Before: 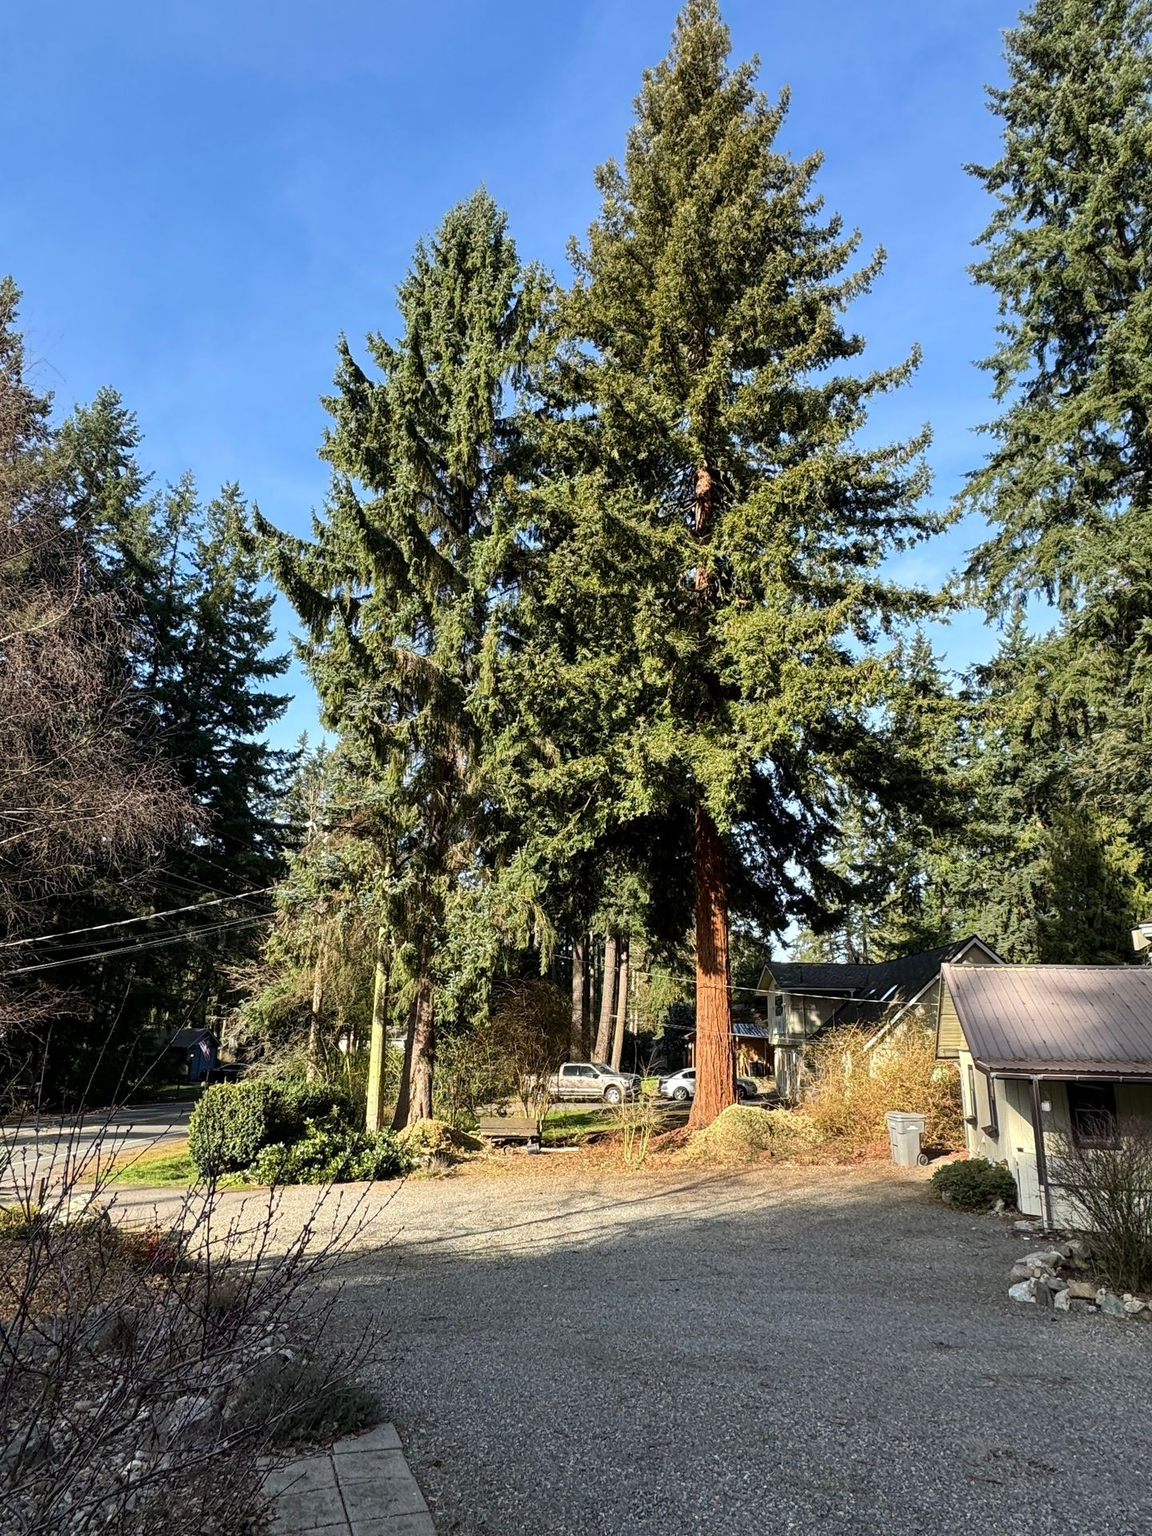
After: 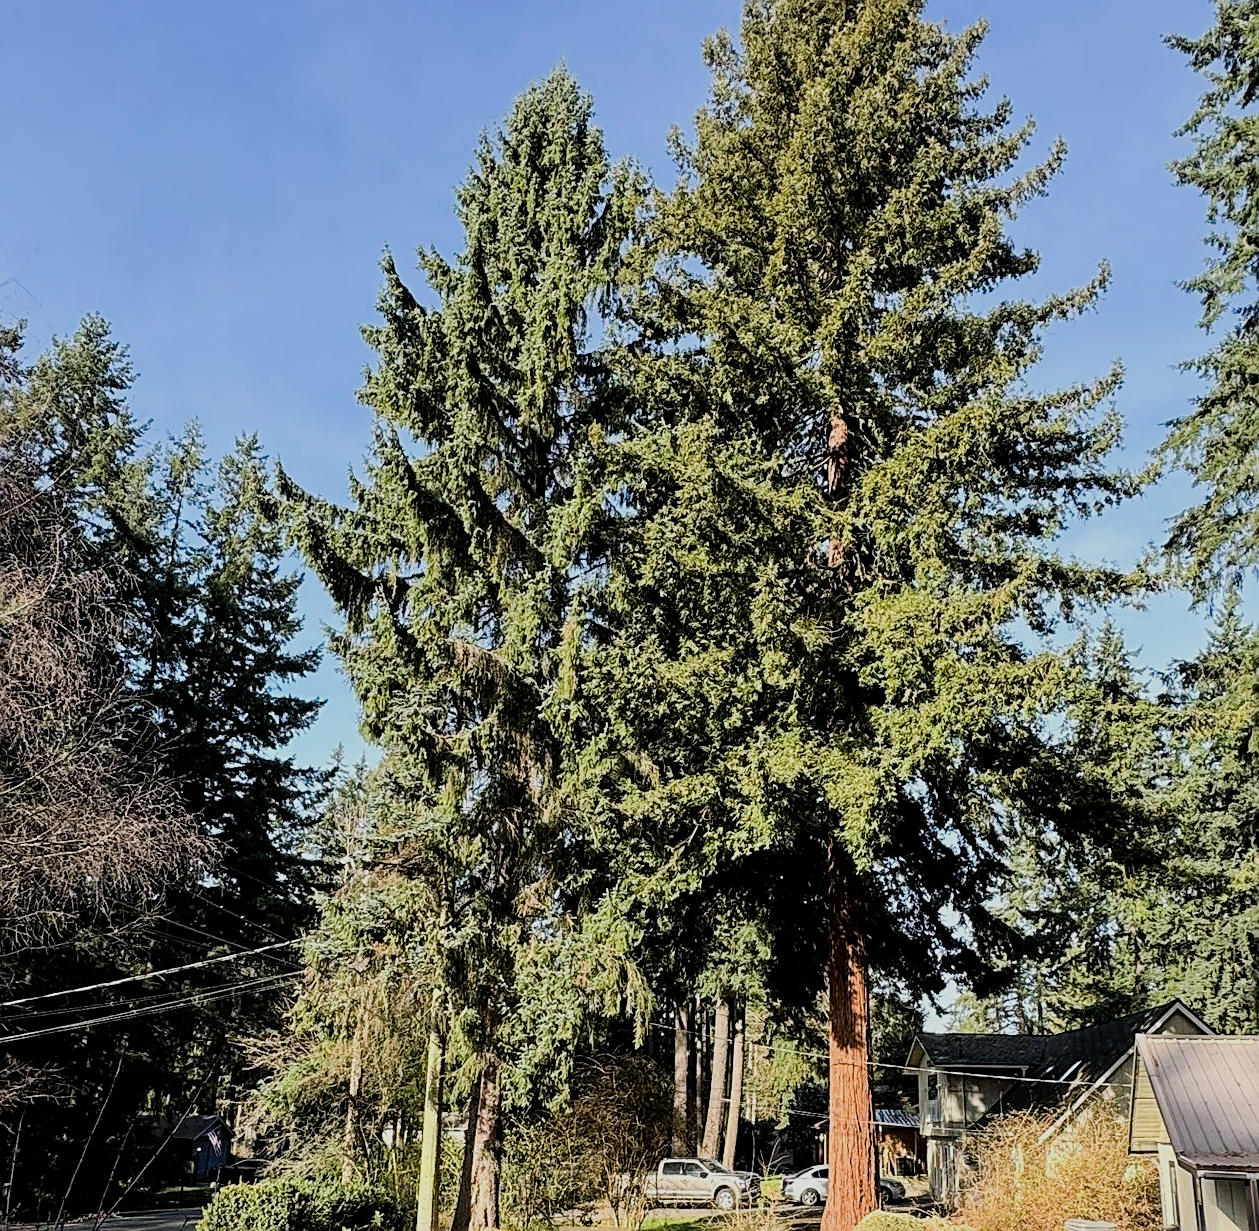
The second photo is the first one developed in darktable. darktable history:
filmic rgb: black relative exposure -7.19 EV, white relative exposure 5.38 EV, hardness 3.02
exposure: exposure 0.406 EV, compensate highlight preservation false
sharpen: on, module defaults
crop: left 2.914%, top 8.854%, right 9.64%, bottom 26.987%
